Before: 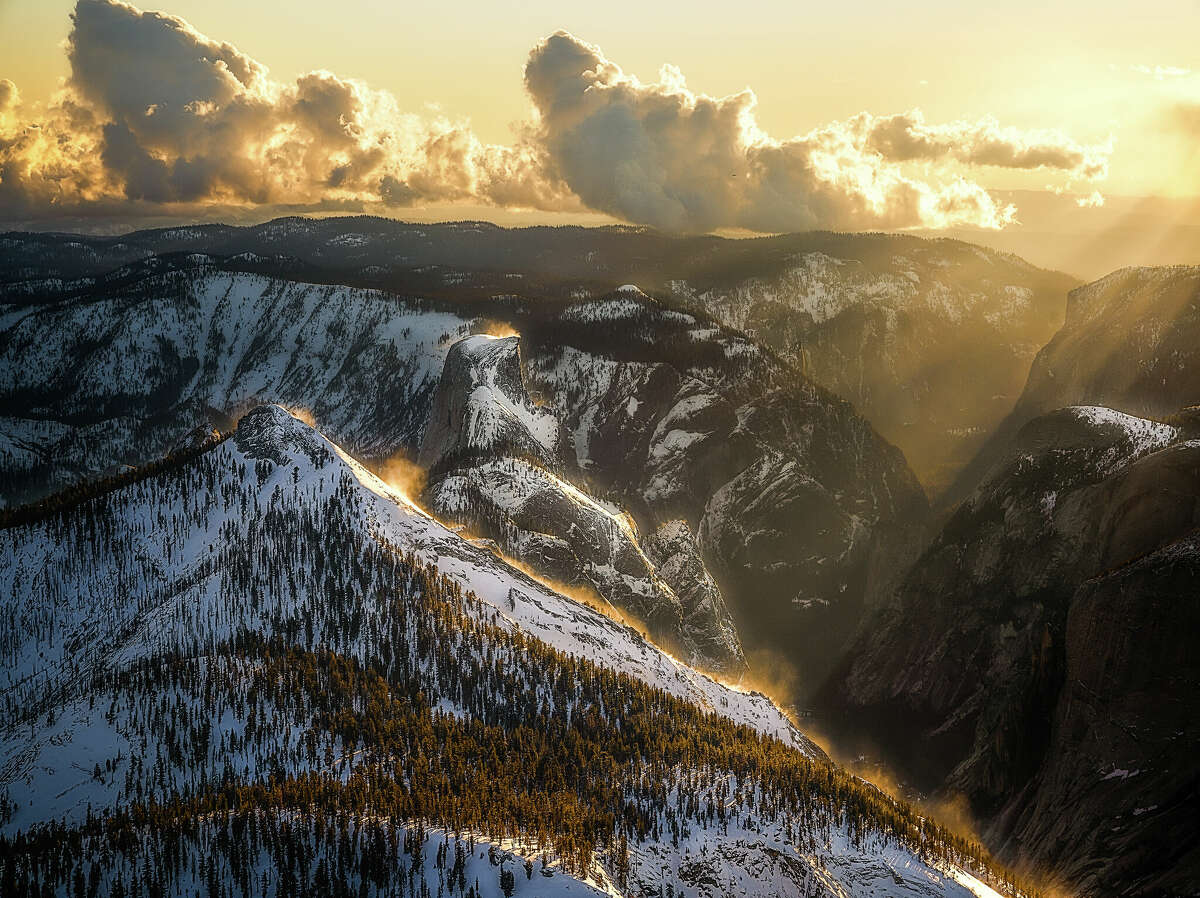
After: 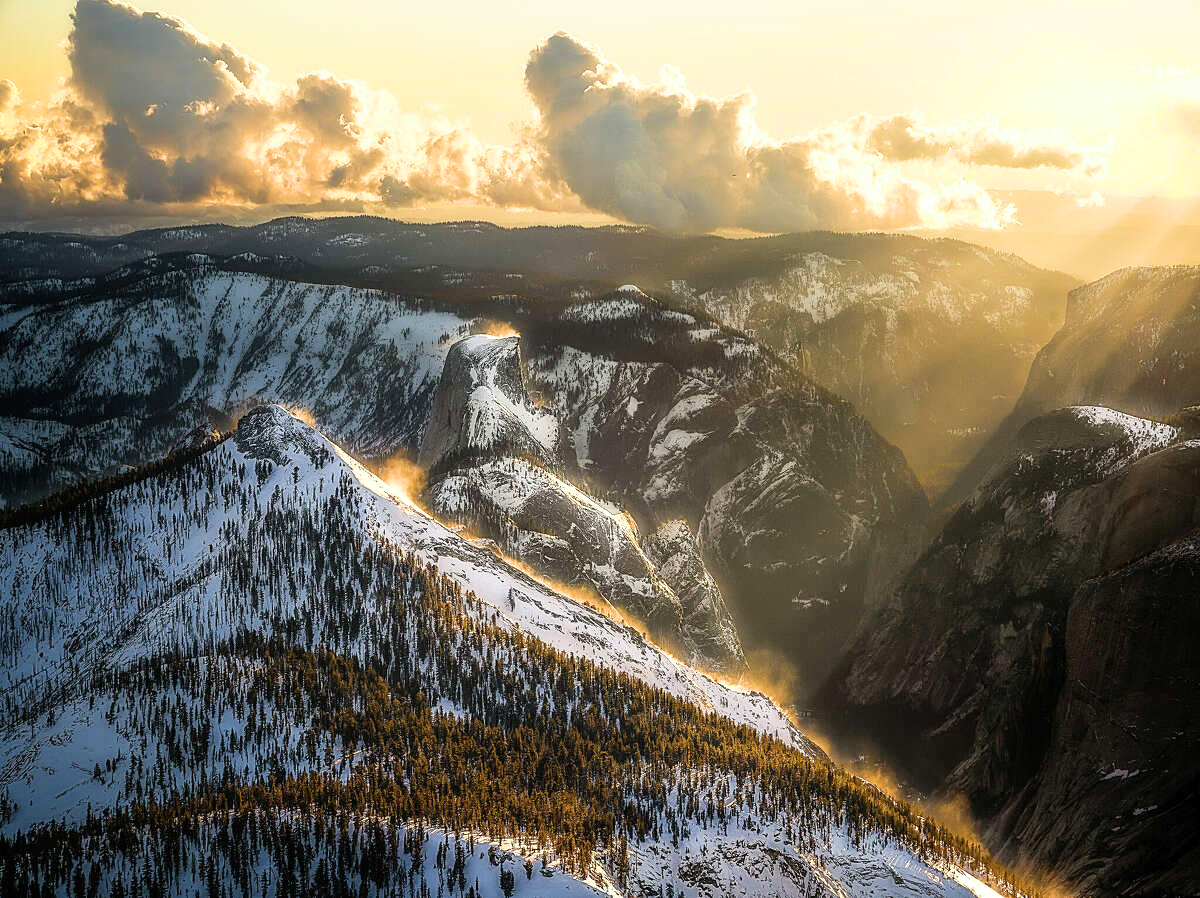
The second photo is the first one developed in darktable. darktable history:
exposure: exposure 0.762 EV, compensate highlight preservation false
filmic rgb: black relative exposure -11.34 EV, white relative exposure 3.24 EV, hardness 6.79
